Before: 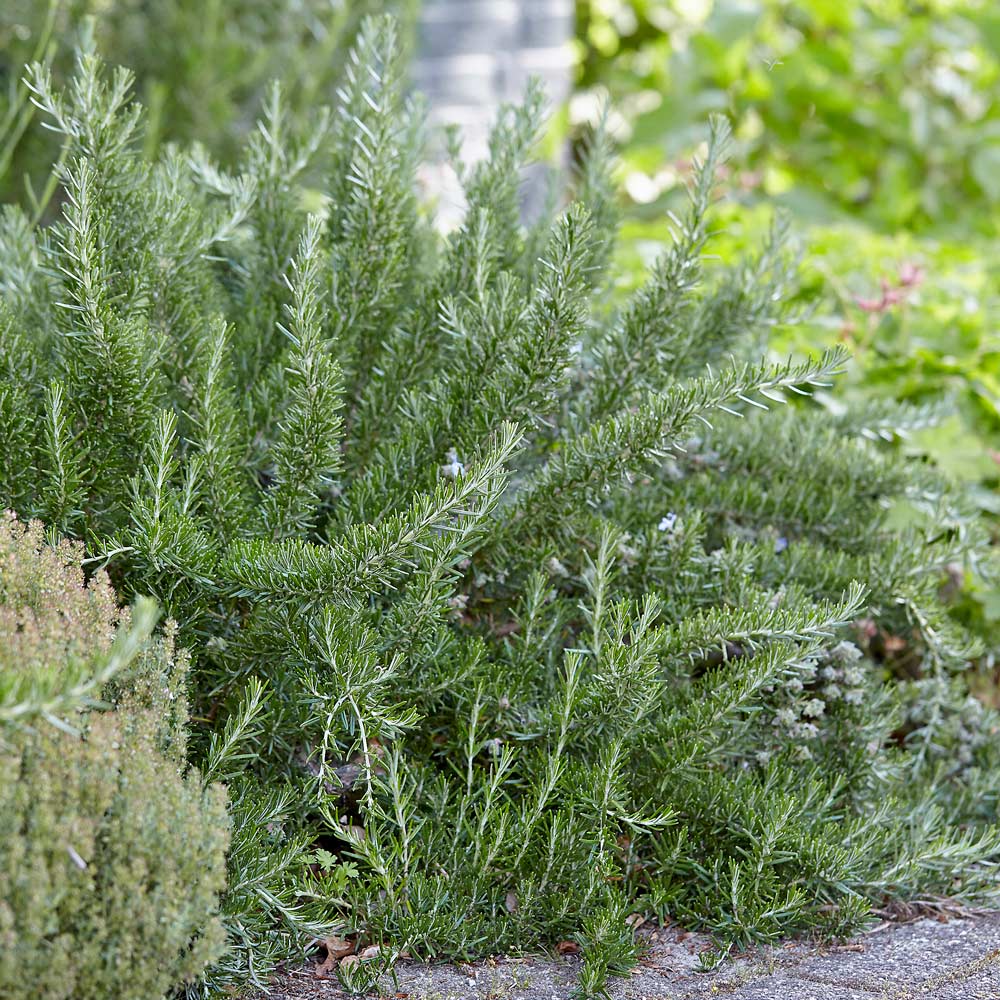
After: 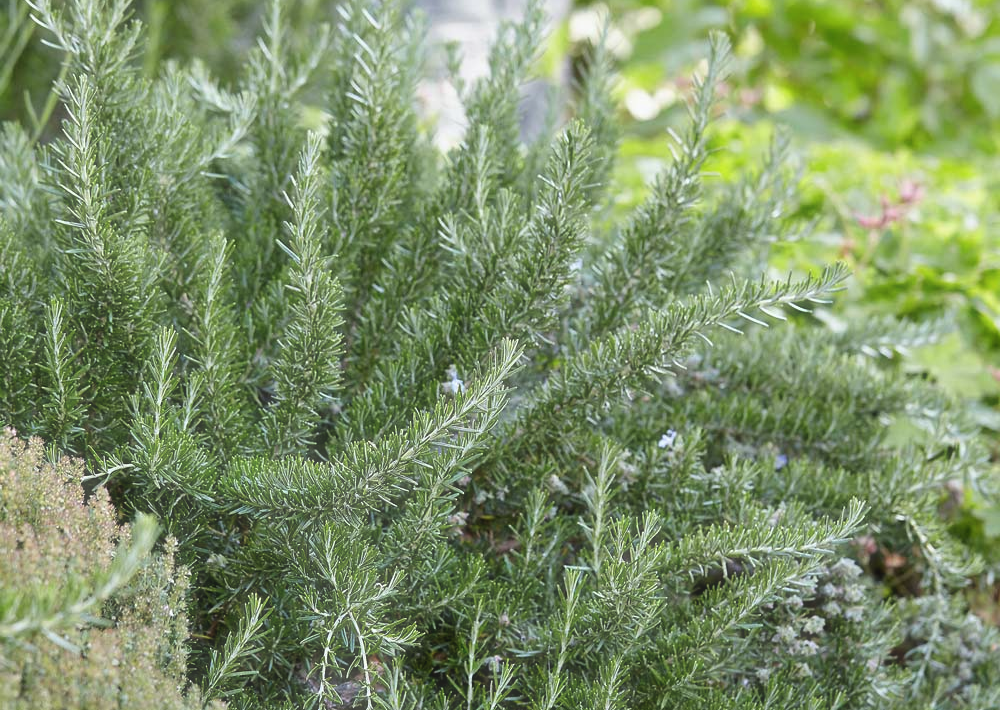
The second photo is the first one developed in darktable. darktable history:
haze removal: strength -0.103, compatibility mode true, adaptive false
crop and rotate: top 8.374%, bottom 20.565%
